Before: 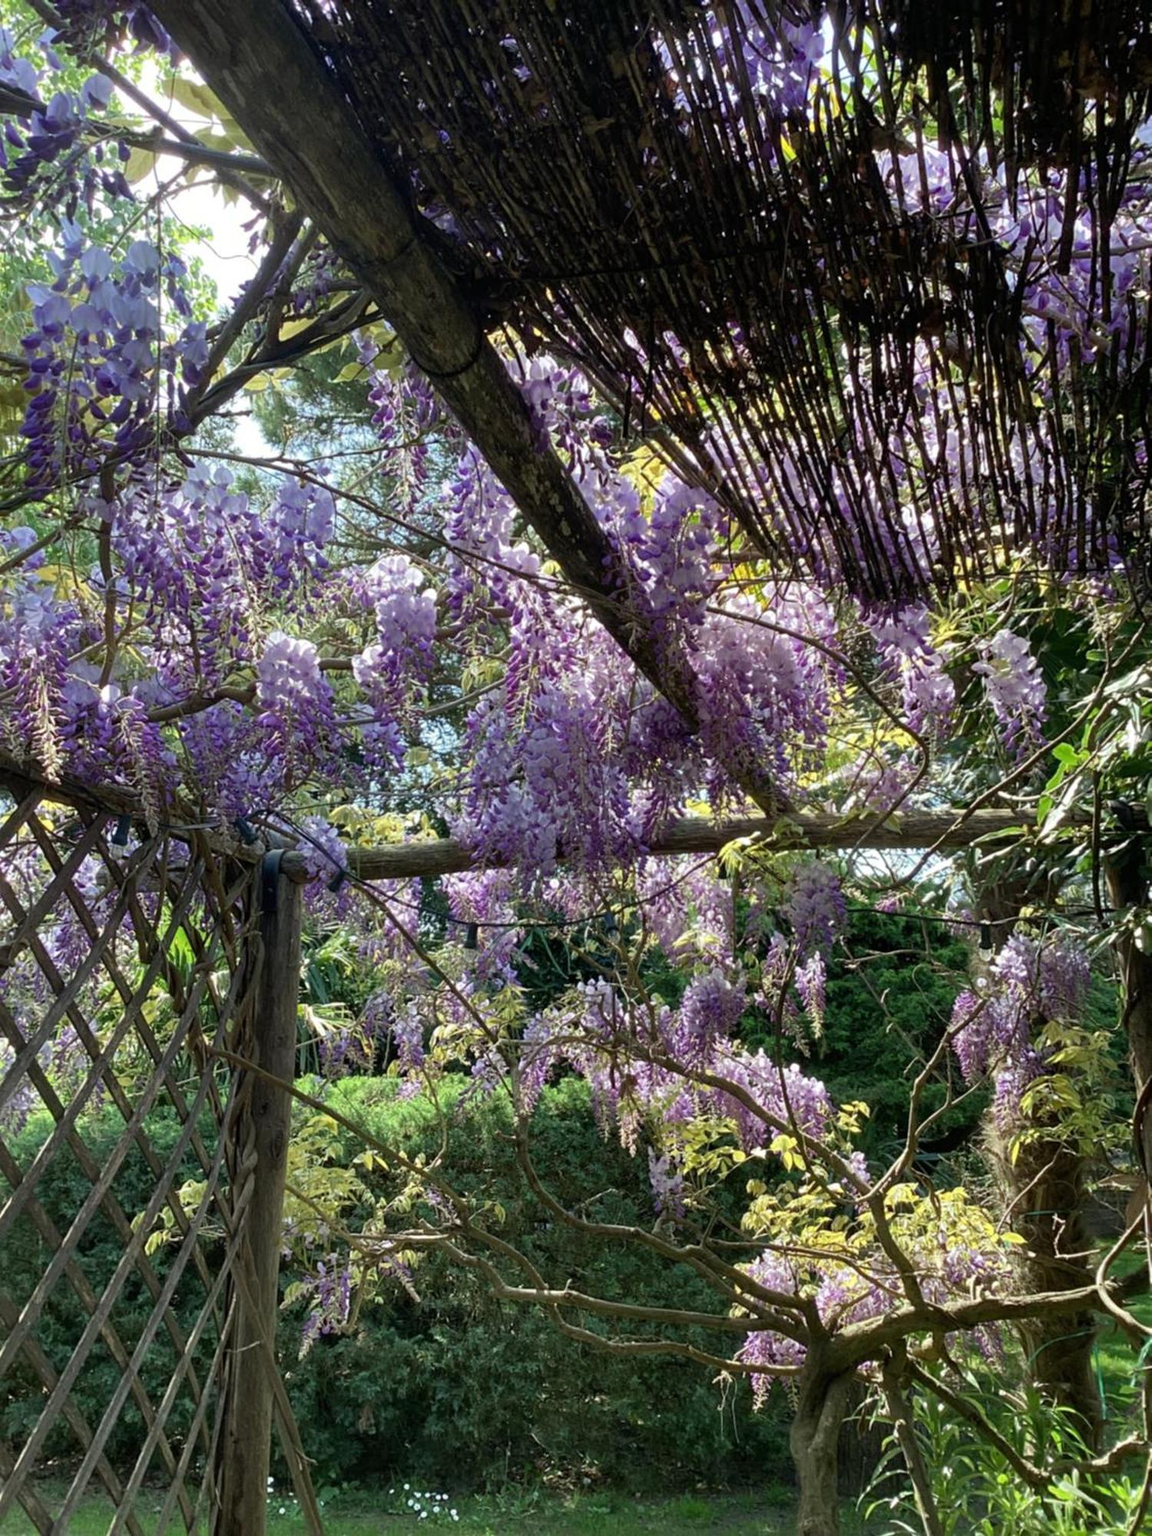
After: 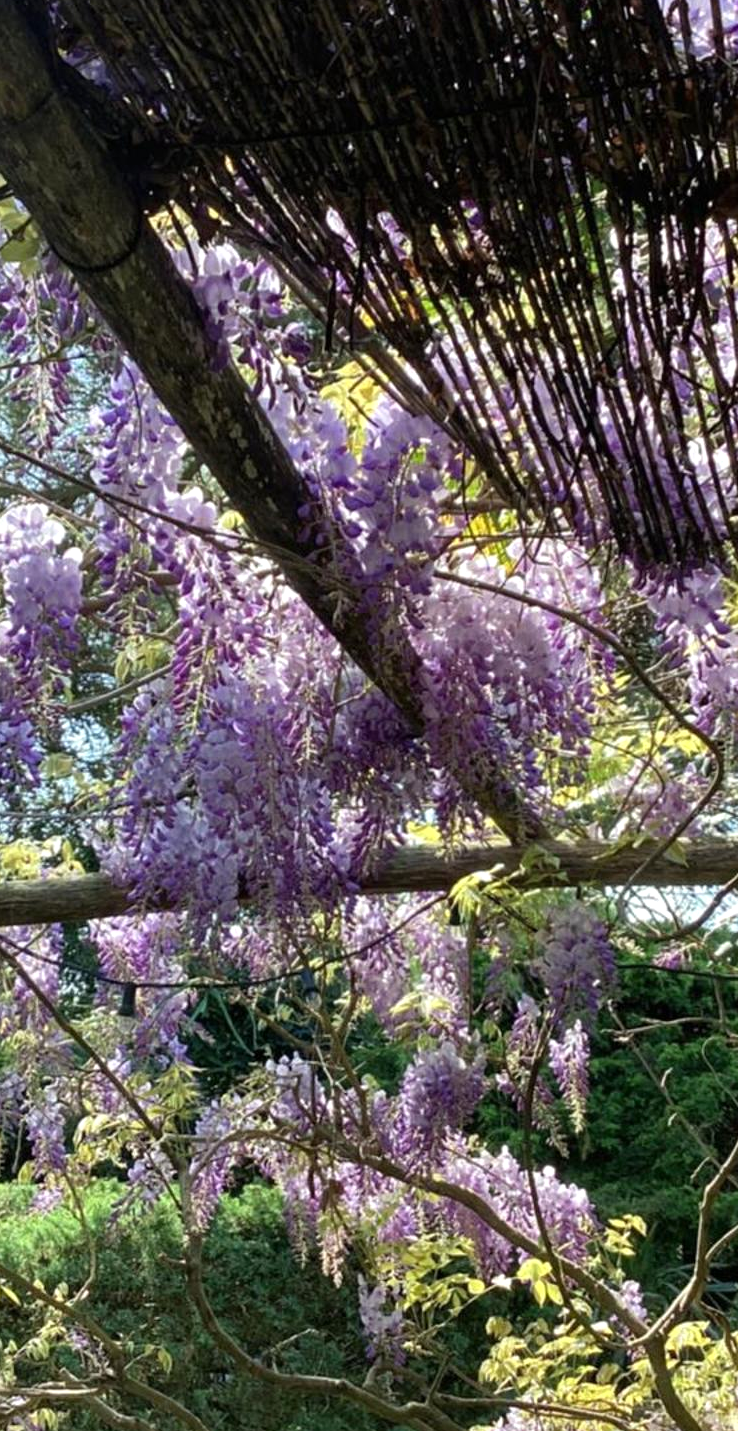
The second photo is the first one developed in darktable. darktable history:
crop: left 32.443%, top 10.985%, right 18.331%, bottom 17.437%
levels: black 8.57%, levels [0, 0.476, 0.951]
